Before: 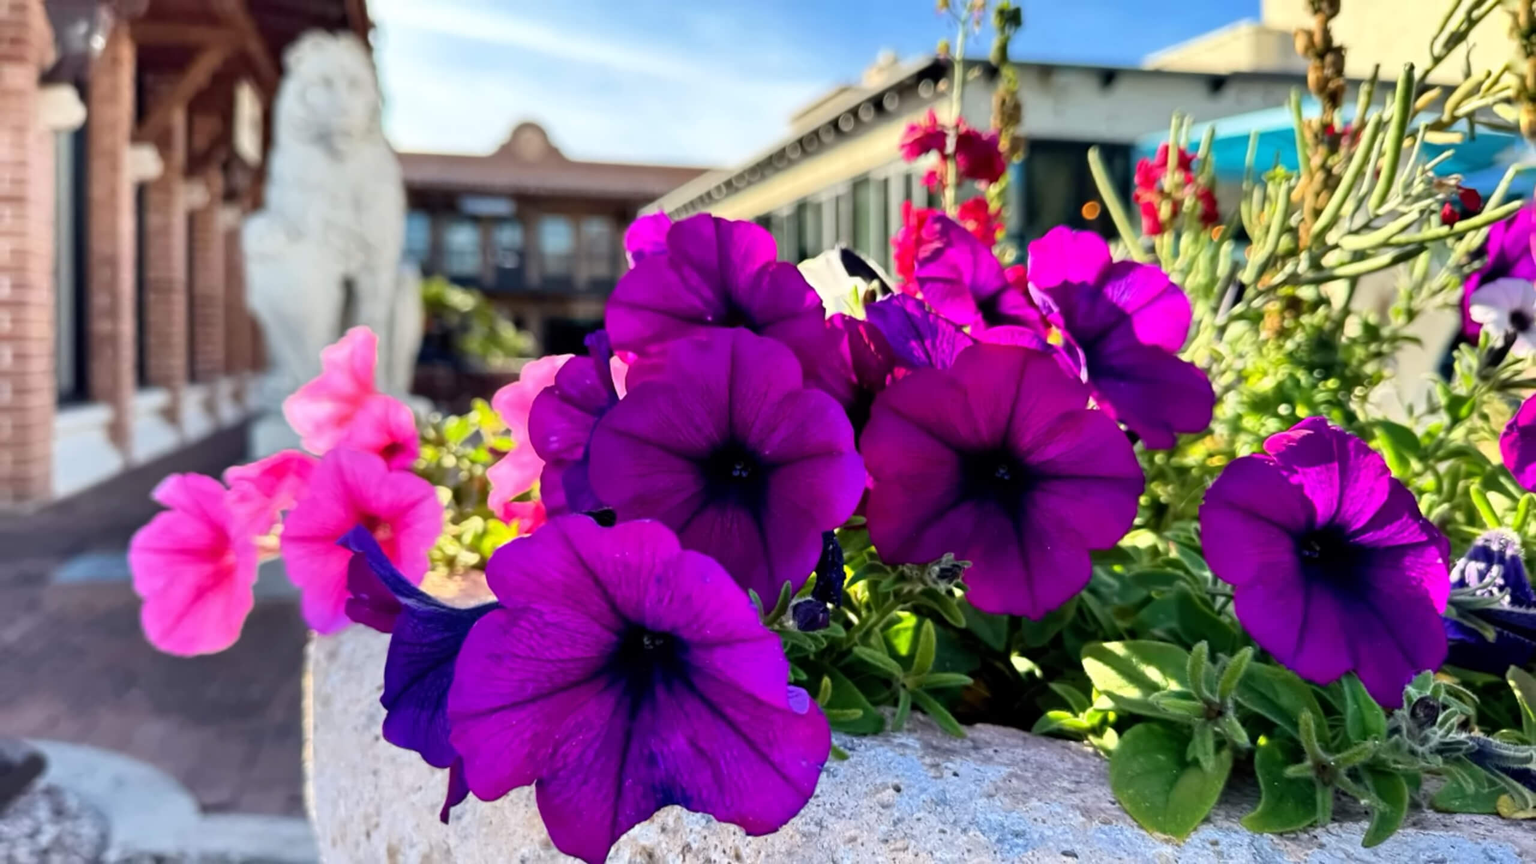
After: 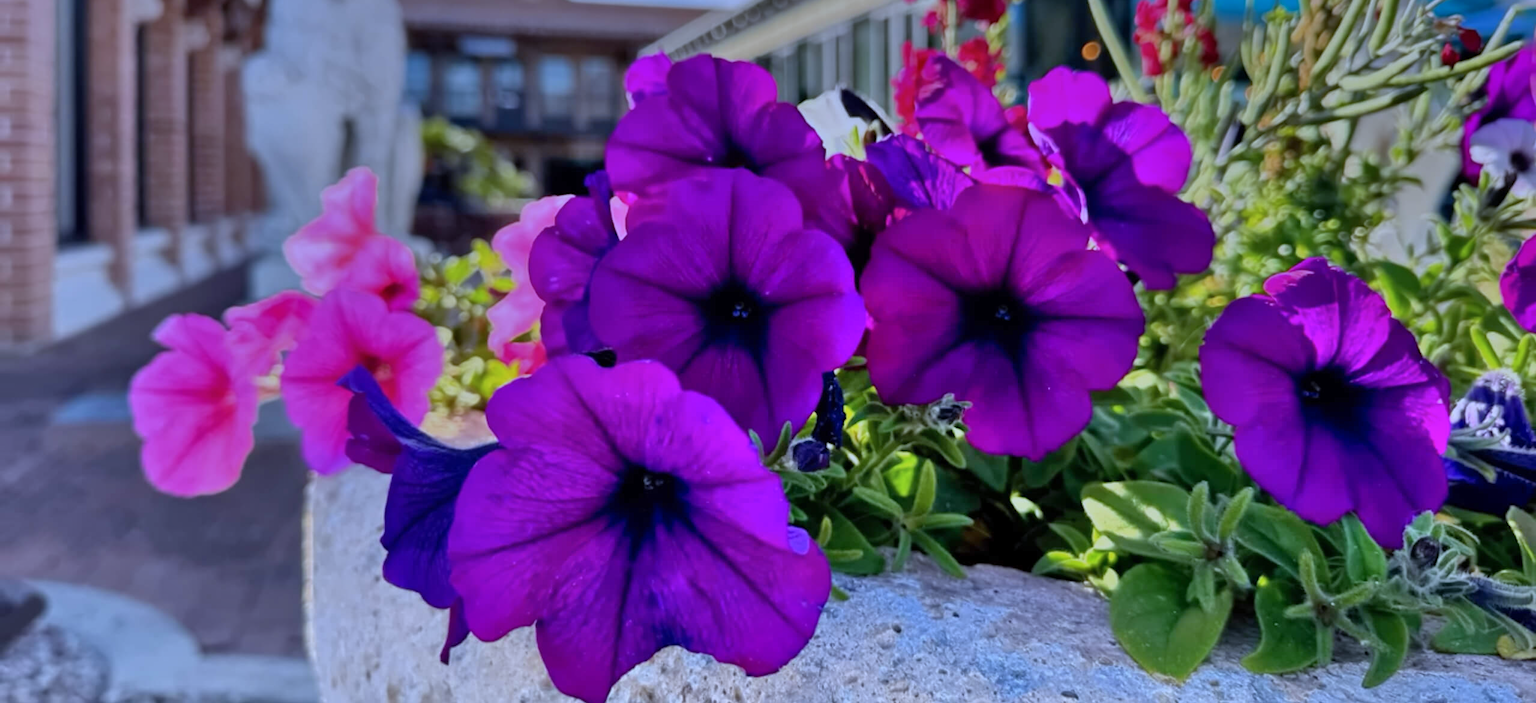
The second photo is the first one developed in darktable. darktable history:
graduated density: hue 238.83°, saturation 50%
shadows and highlights: shadows color adjustment 97.66%, soften with gaussian
crop and rotate: top 18.507%
tone equalizer: -8 EV 0.25 EV, -7 EV 0.417 EV, -6 EV 0.417 EV, -5 EV 0.25 EV, -3 EV -0.25 EV, -2 EV -0.417 EV, -1 EV -0.417 EV, +0 EV -0.25 EV, edges refinement/feathering 500, mask exposure compensation -1.57 EV, preserve details guided filter
white balance: red 0.926, green 1.003, blue 1.133
